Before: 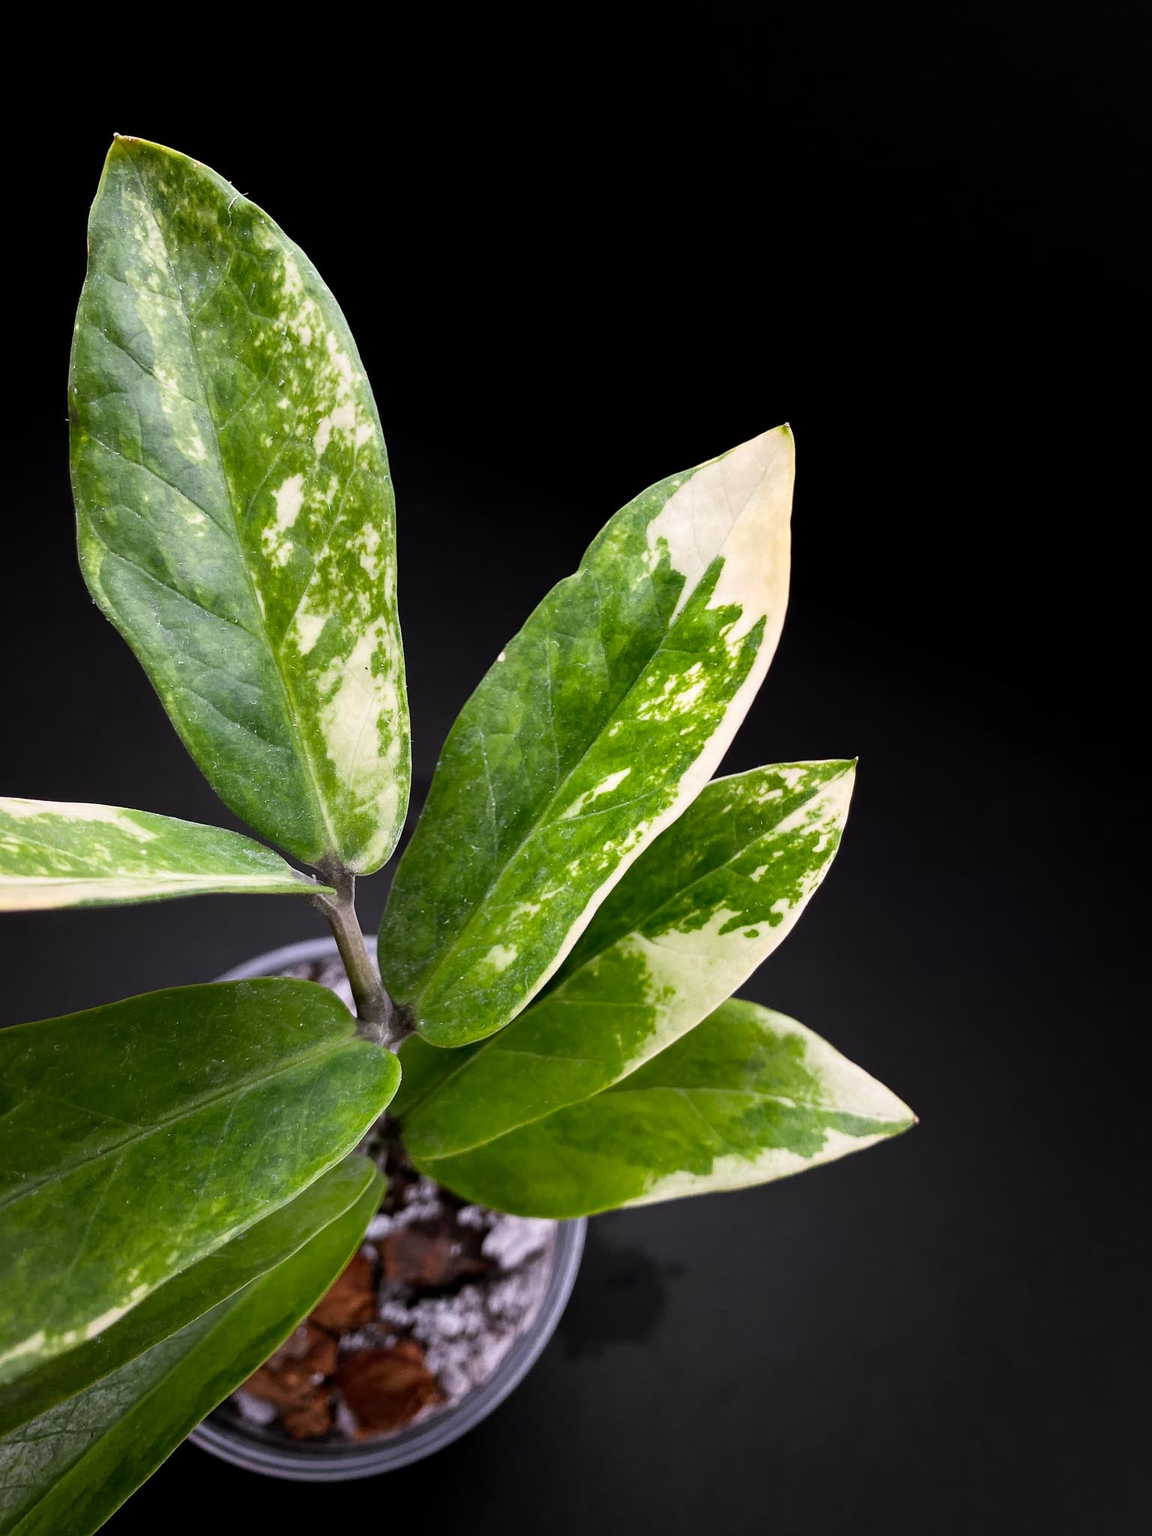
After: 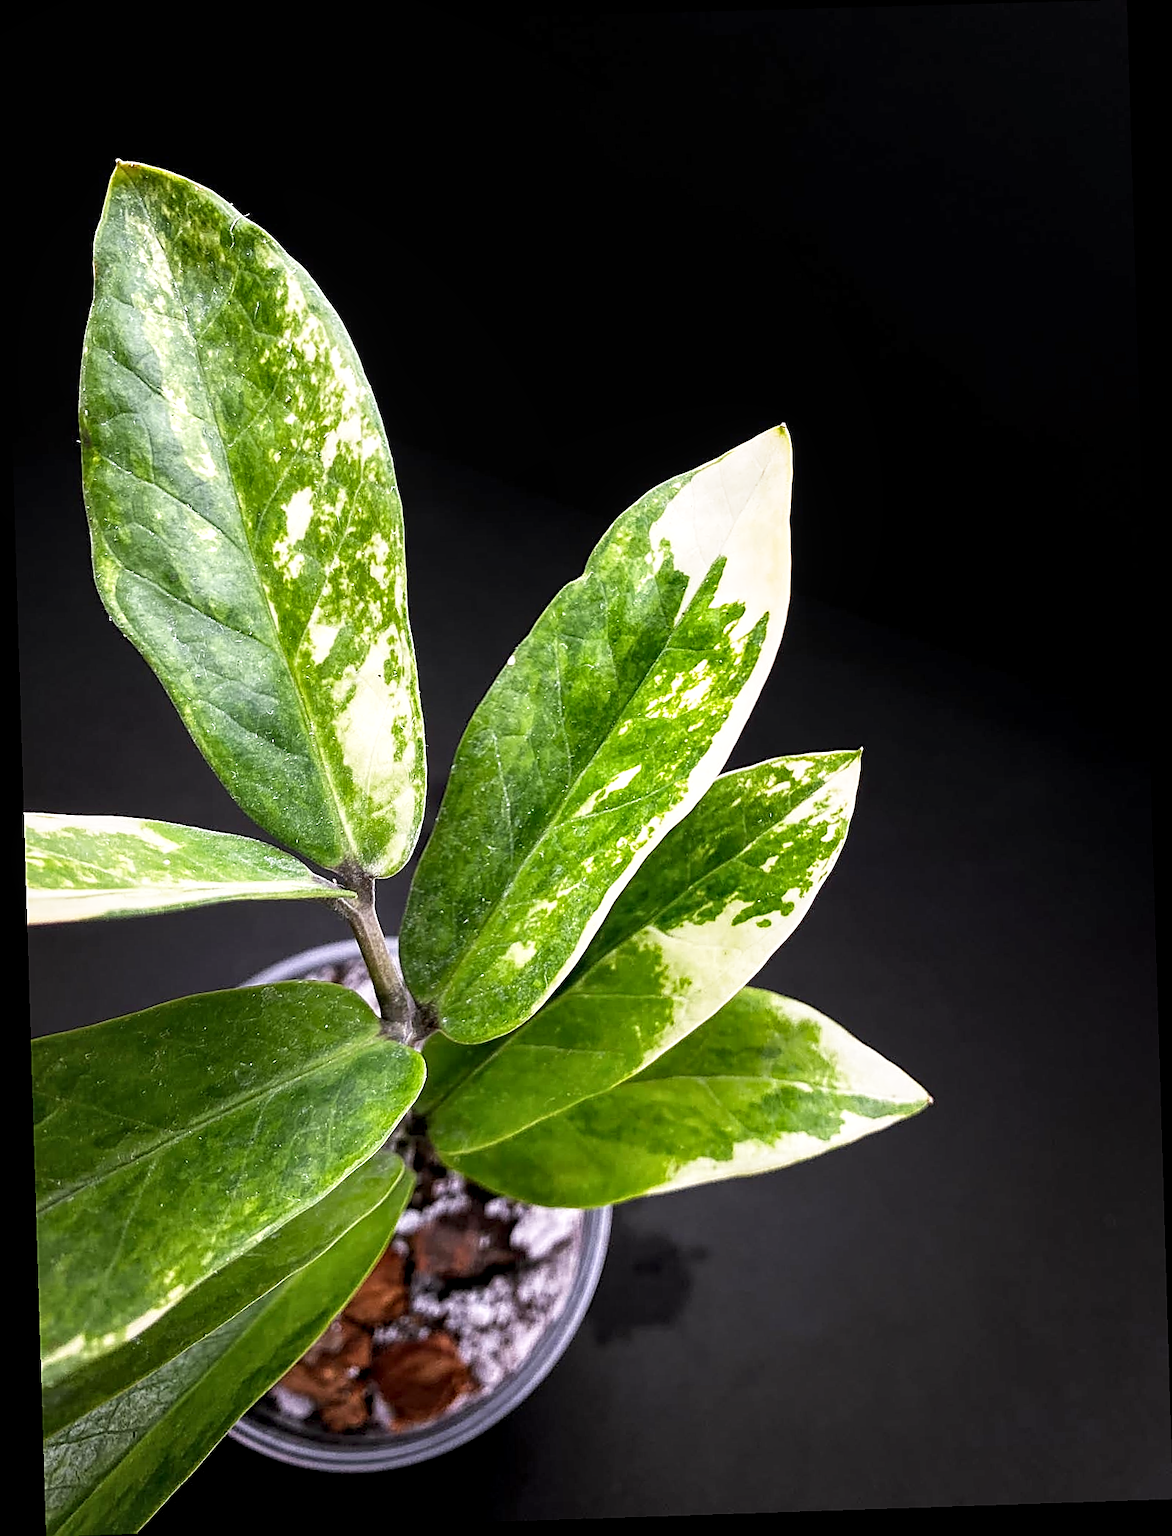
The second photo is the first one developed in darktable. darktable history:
rotate and perspective: rotation -1.77°, lens shift (horizontal) 0.004, automatic cropping off
local contrast: highlights 99%, shadows 86%, detail 160%, midtone range 0.2
sharpen: amount 0.901
base curve: curves: ch0 [(0, 0) (0.579, 0.807) (1, 1)], preserve colors none
